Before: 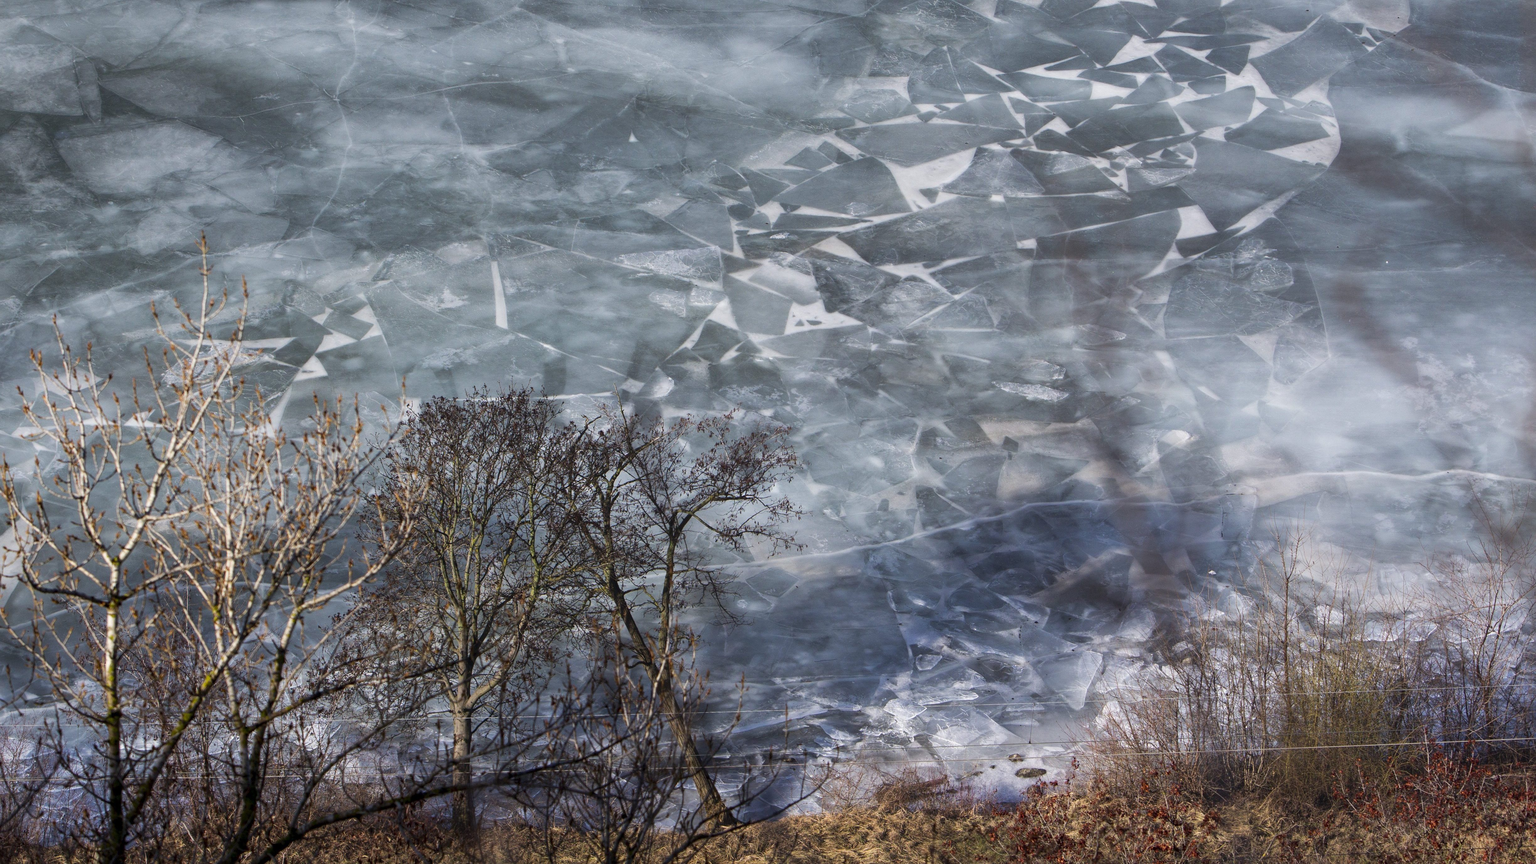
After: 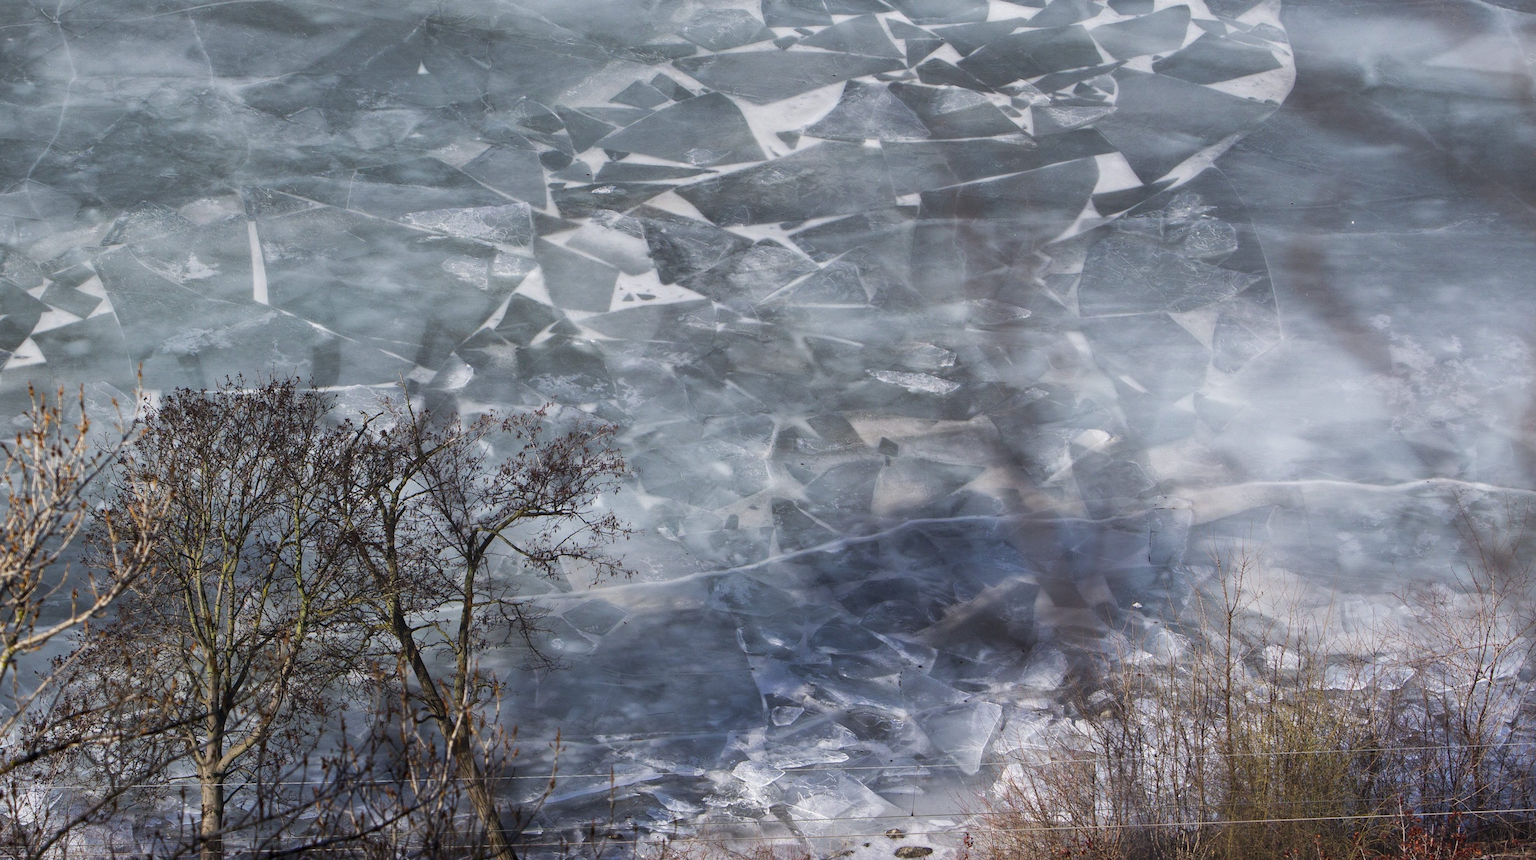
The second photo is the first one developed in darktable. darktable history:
crop: left 18.921%, top 9.52%, right 0%, bottom 9.7%
